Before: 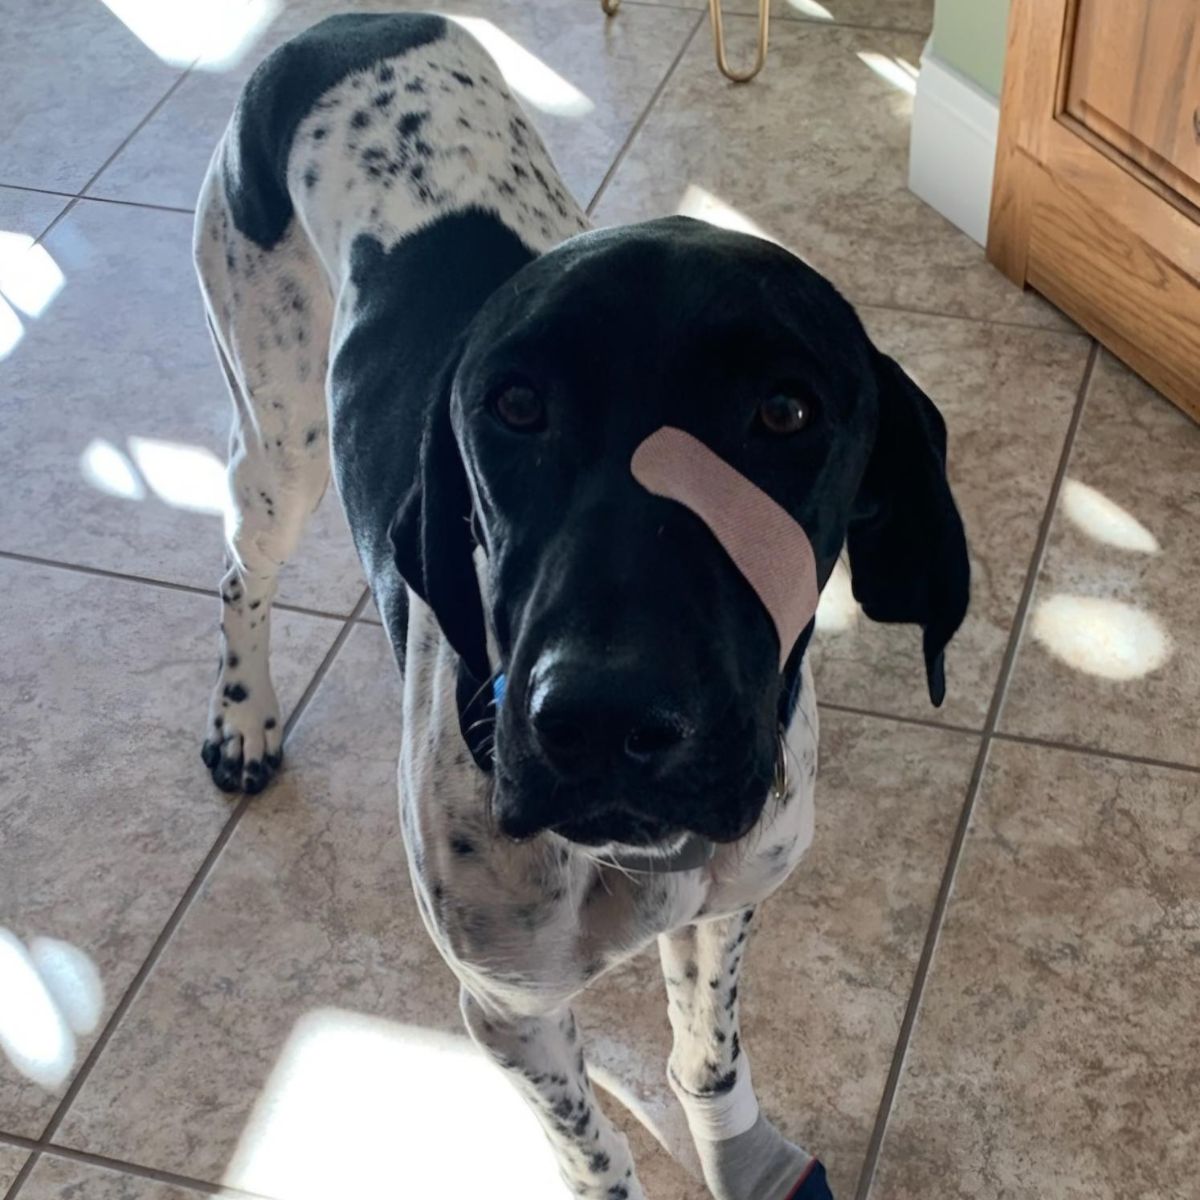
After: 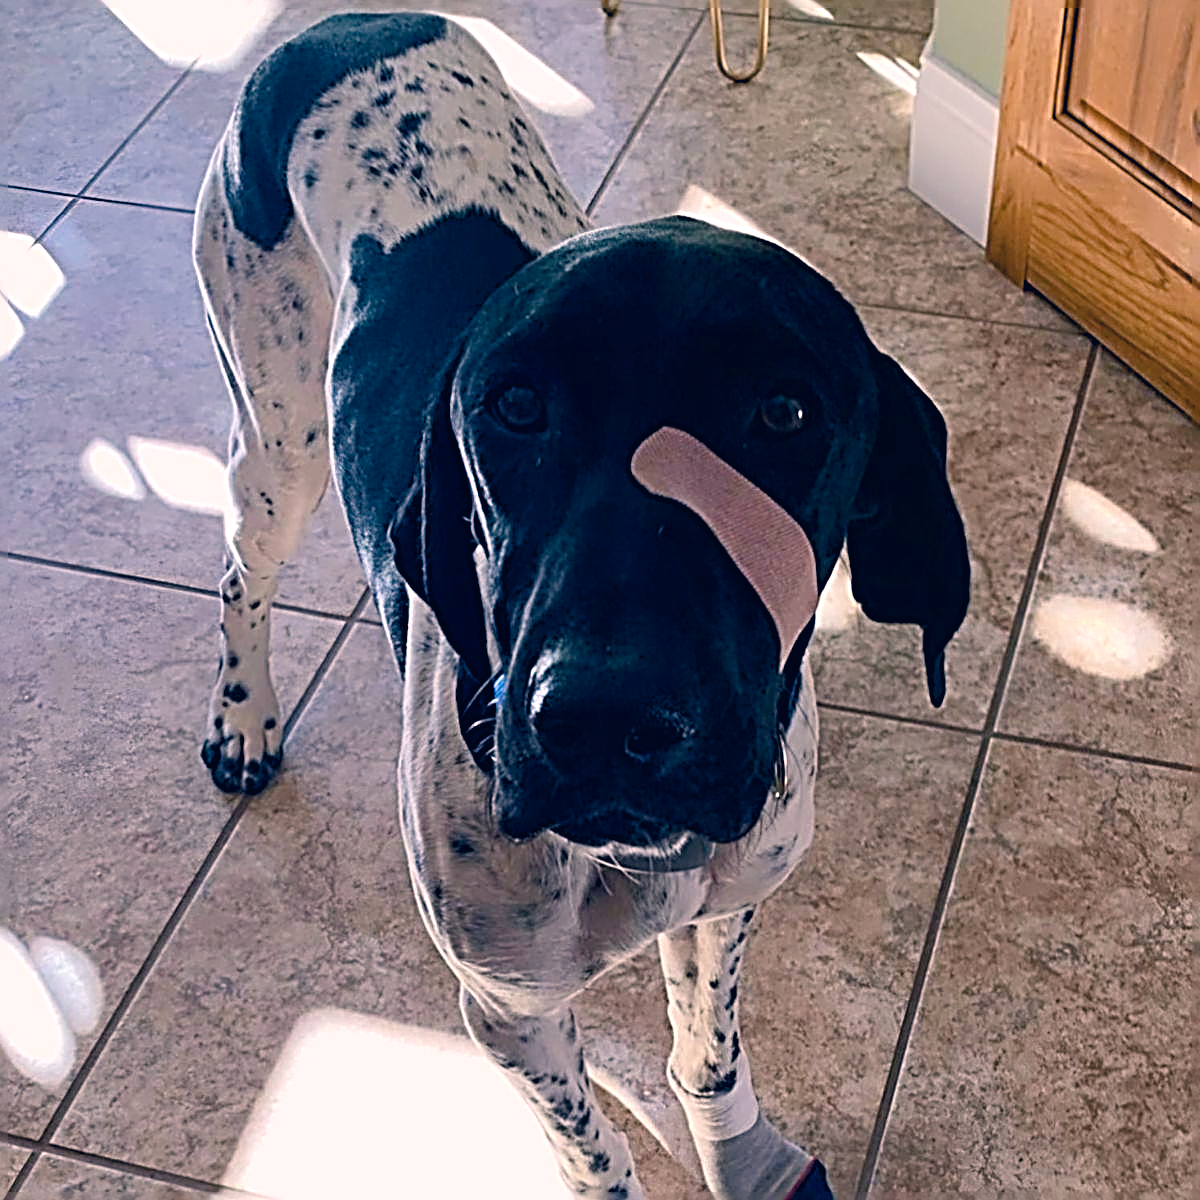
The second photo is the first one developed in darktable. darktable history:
sharpen: radius 3.158, amount 1.731
color correction: highlights a* 14.46, highlights b* 5.85, shadows a* -5.53, shadows b* -15.24, saturation 0.85
color balance rgb: perceptual saturation grading › global saturation 20%, perceptual saturation grading › highlights -25%, perceptual saturation grading › shadows 50.52%, global vibrance 40.24%
